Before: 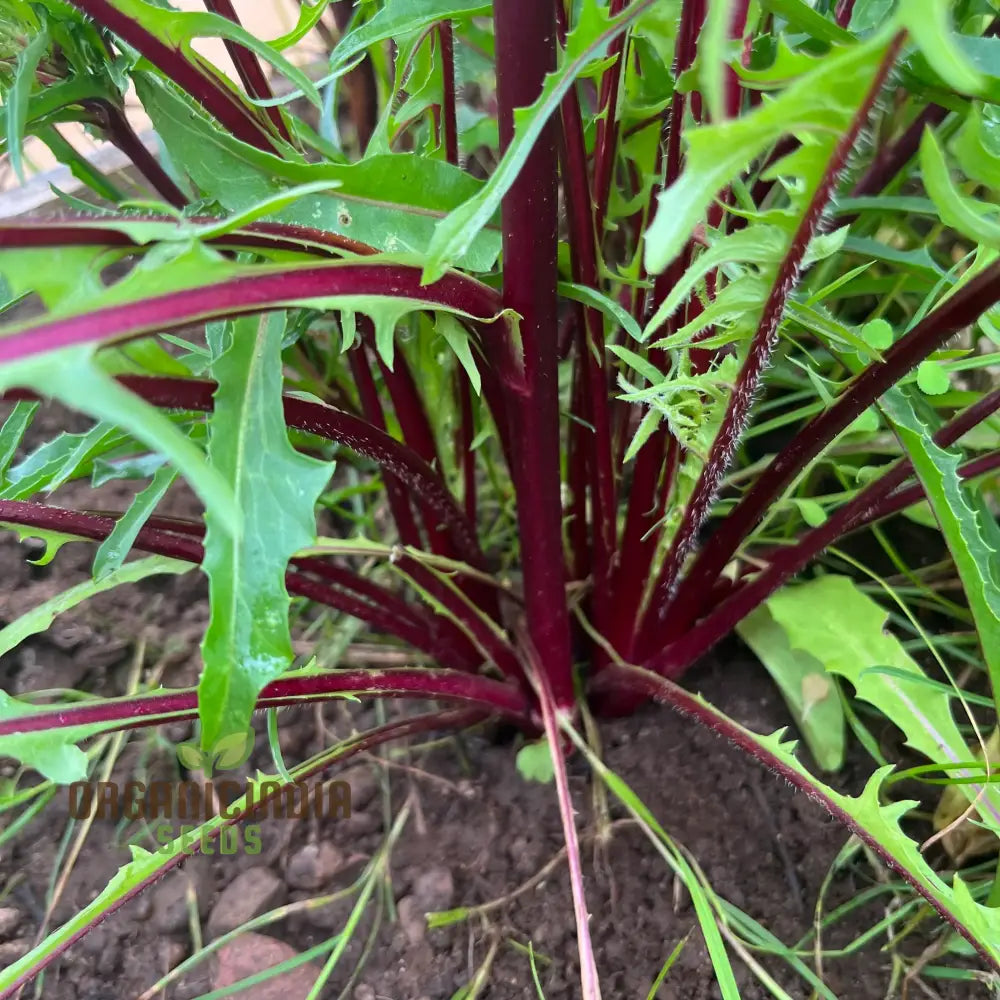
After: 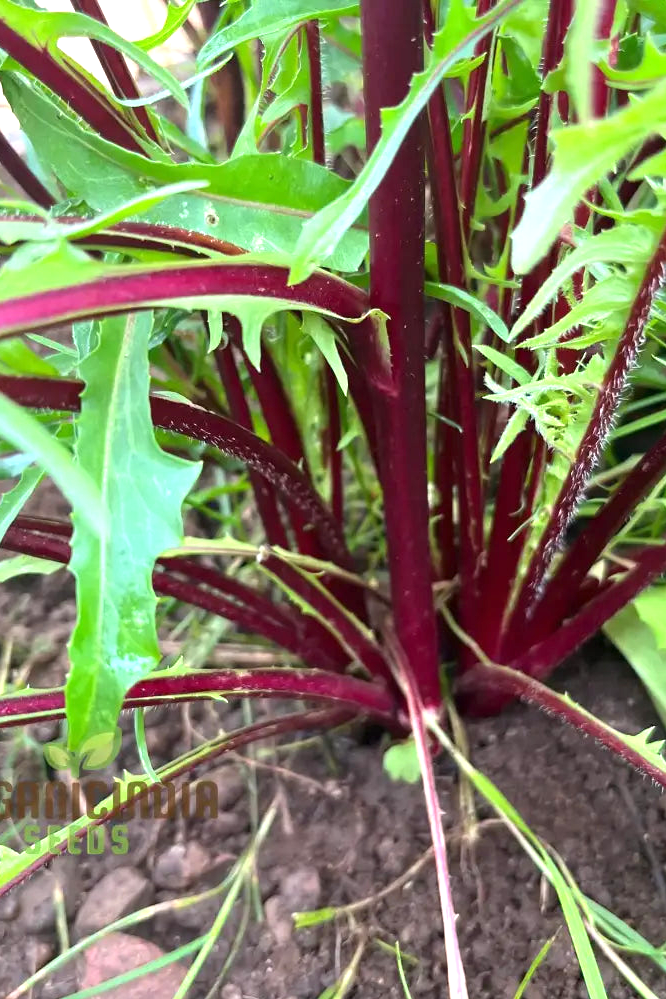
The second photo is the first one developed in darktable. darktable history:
exposure: exposure 0.766 EV, compensate highlight preservation false
crop and rotate: left 13.342%, right 19.991%
